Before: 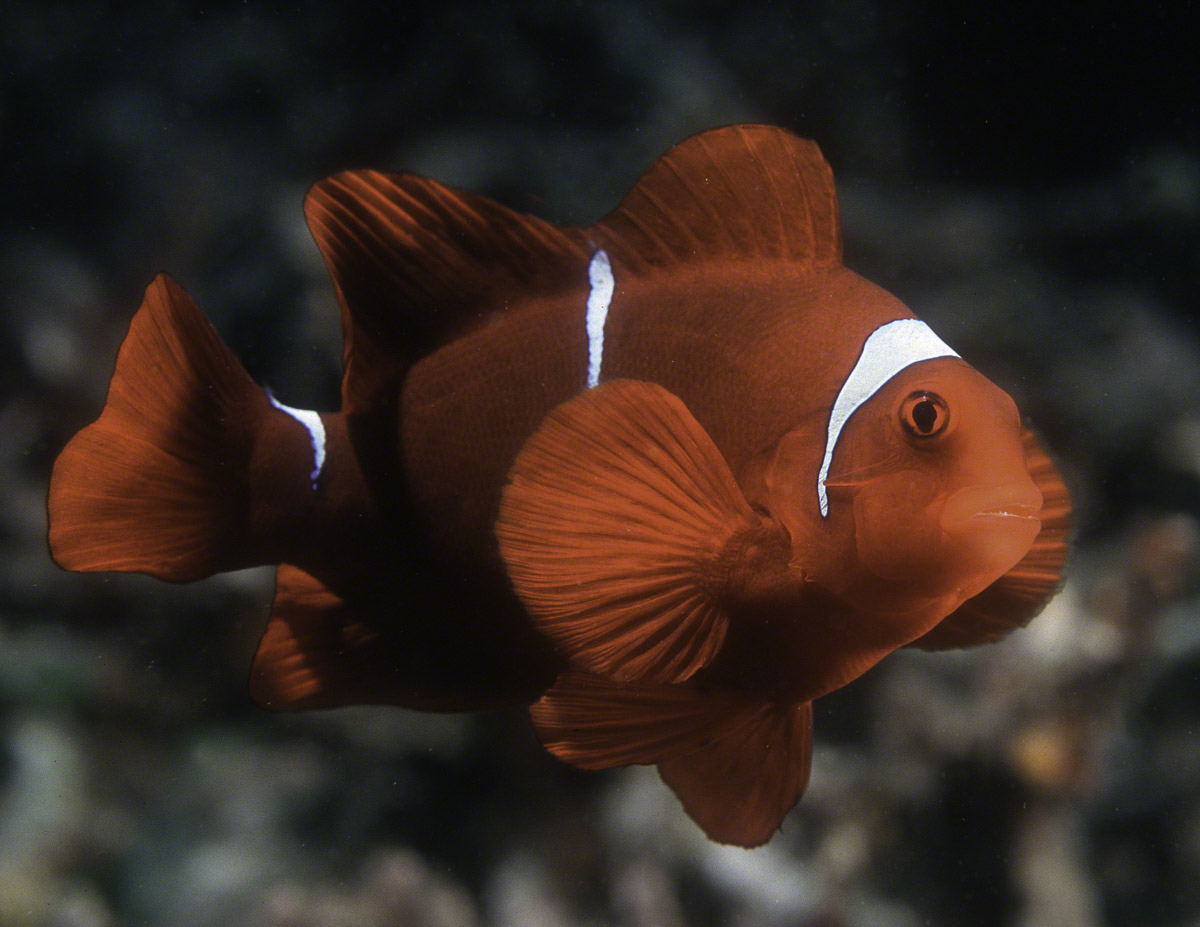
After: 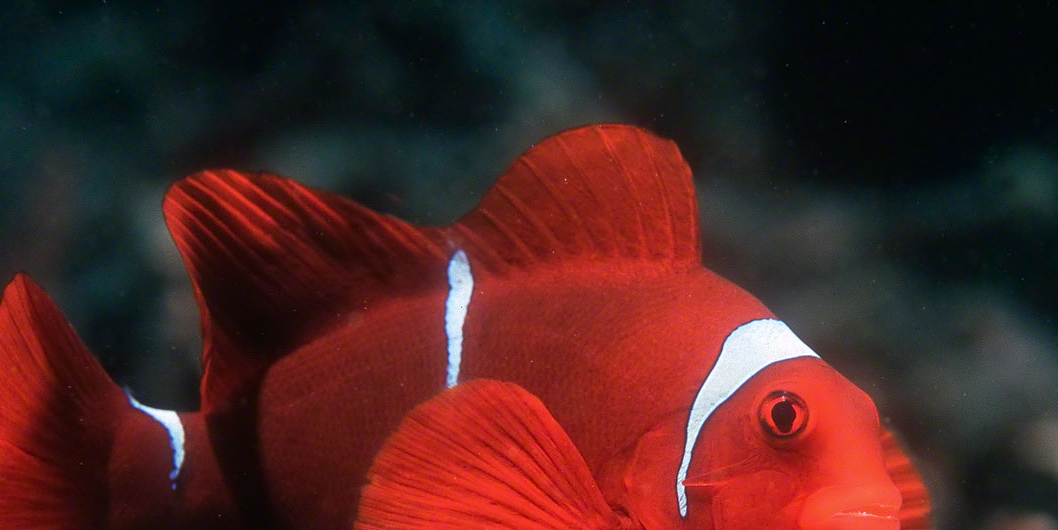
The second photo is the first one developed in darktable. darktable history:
contrast equalizer: y [[0.5 ×4, 0.525, 0.667], [0.5 ×6], [0.5 ×6], [0 ×4, 0.042, 0], [0, 0, 0.004, 0.1, 0.191, 0.131]]
crop and rotate: left 11.812%, bottom 42.776%
white balance: red 1.004, blue 1.024
